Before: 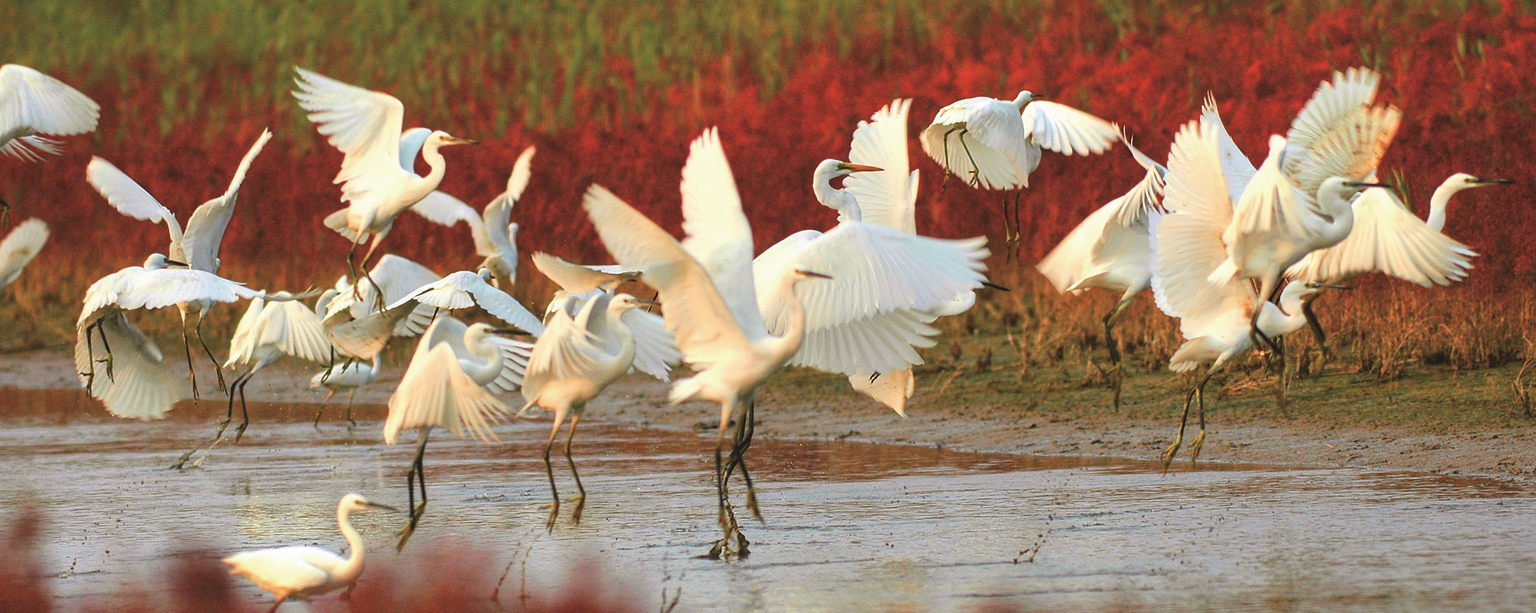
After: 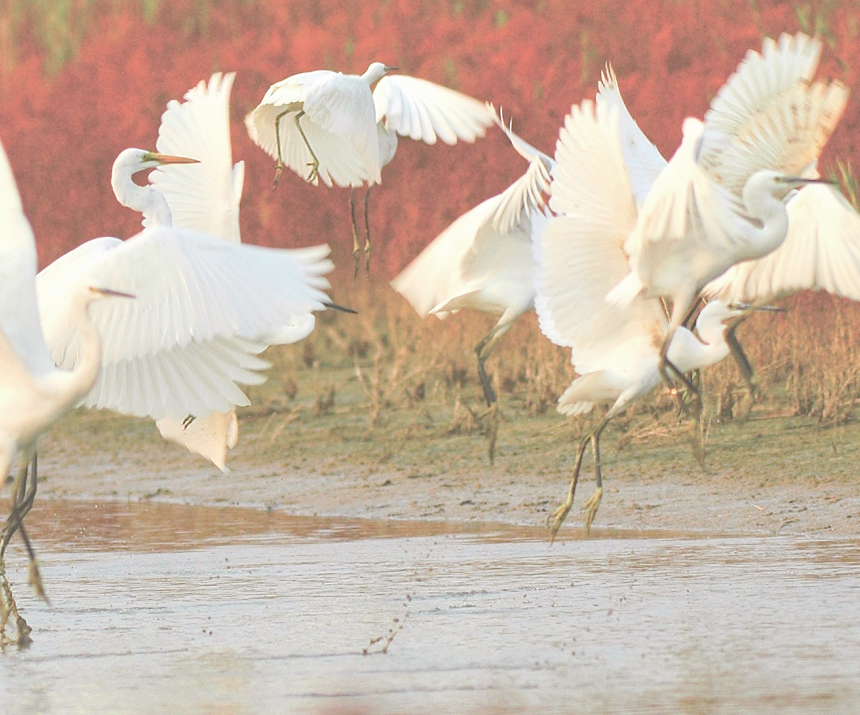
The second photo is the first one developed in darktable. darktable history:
crop: left 47.19%, top 6.671%, right 8.105%
shadows and highlights: shadows 25.81, highlights -24.58
